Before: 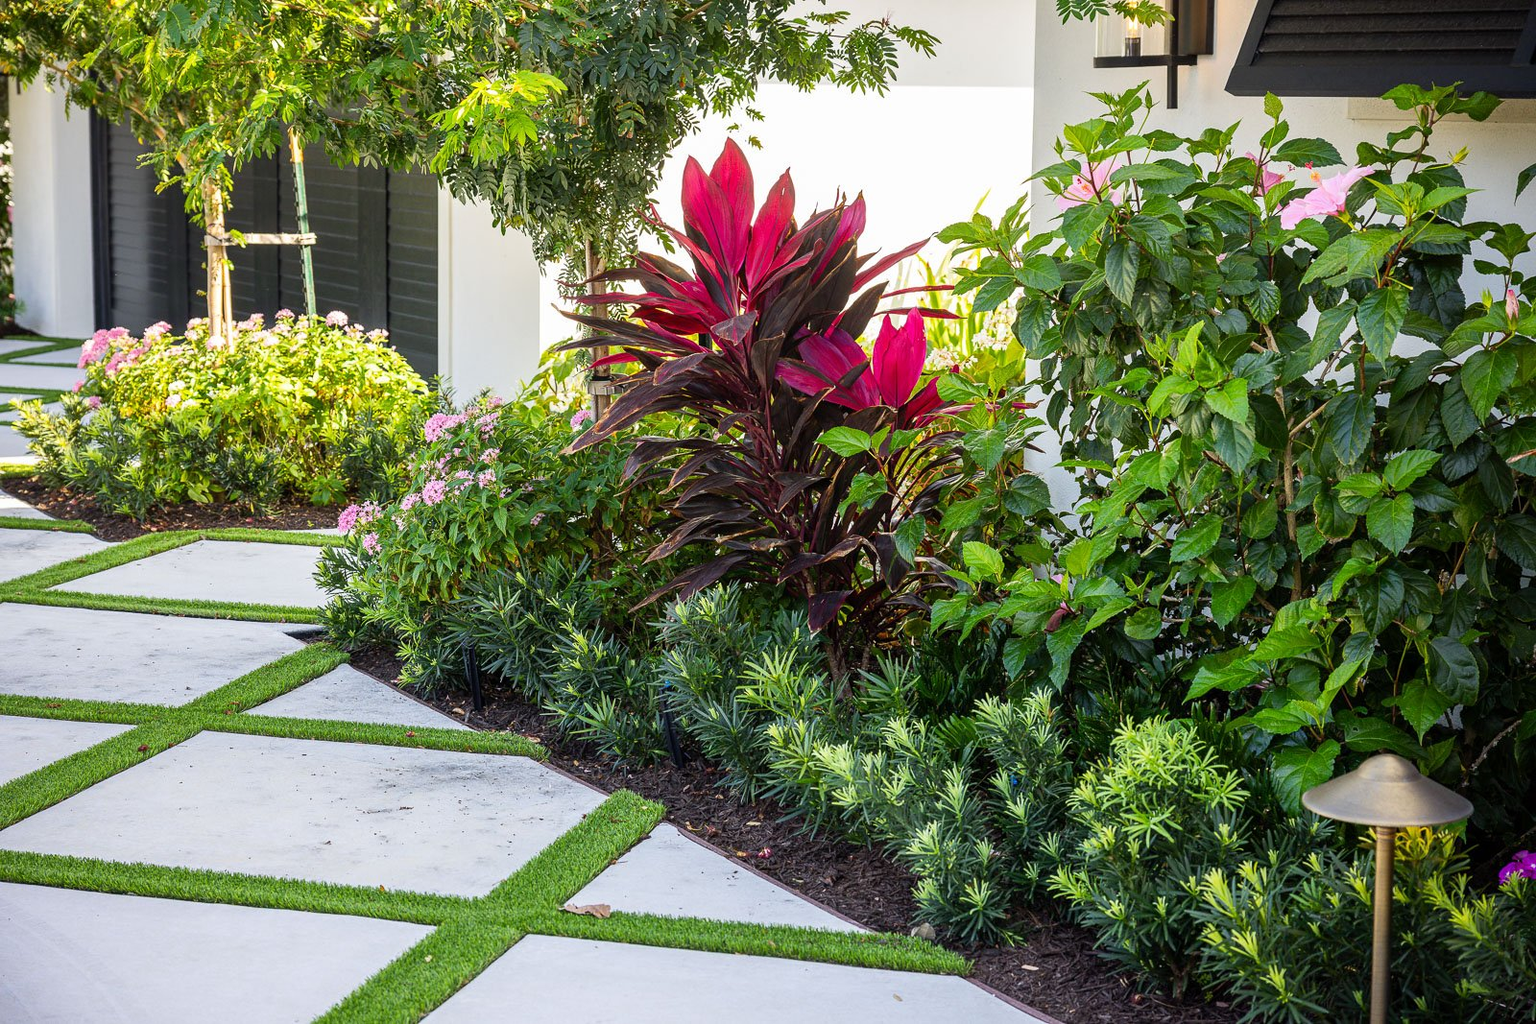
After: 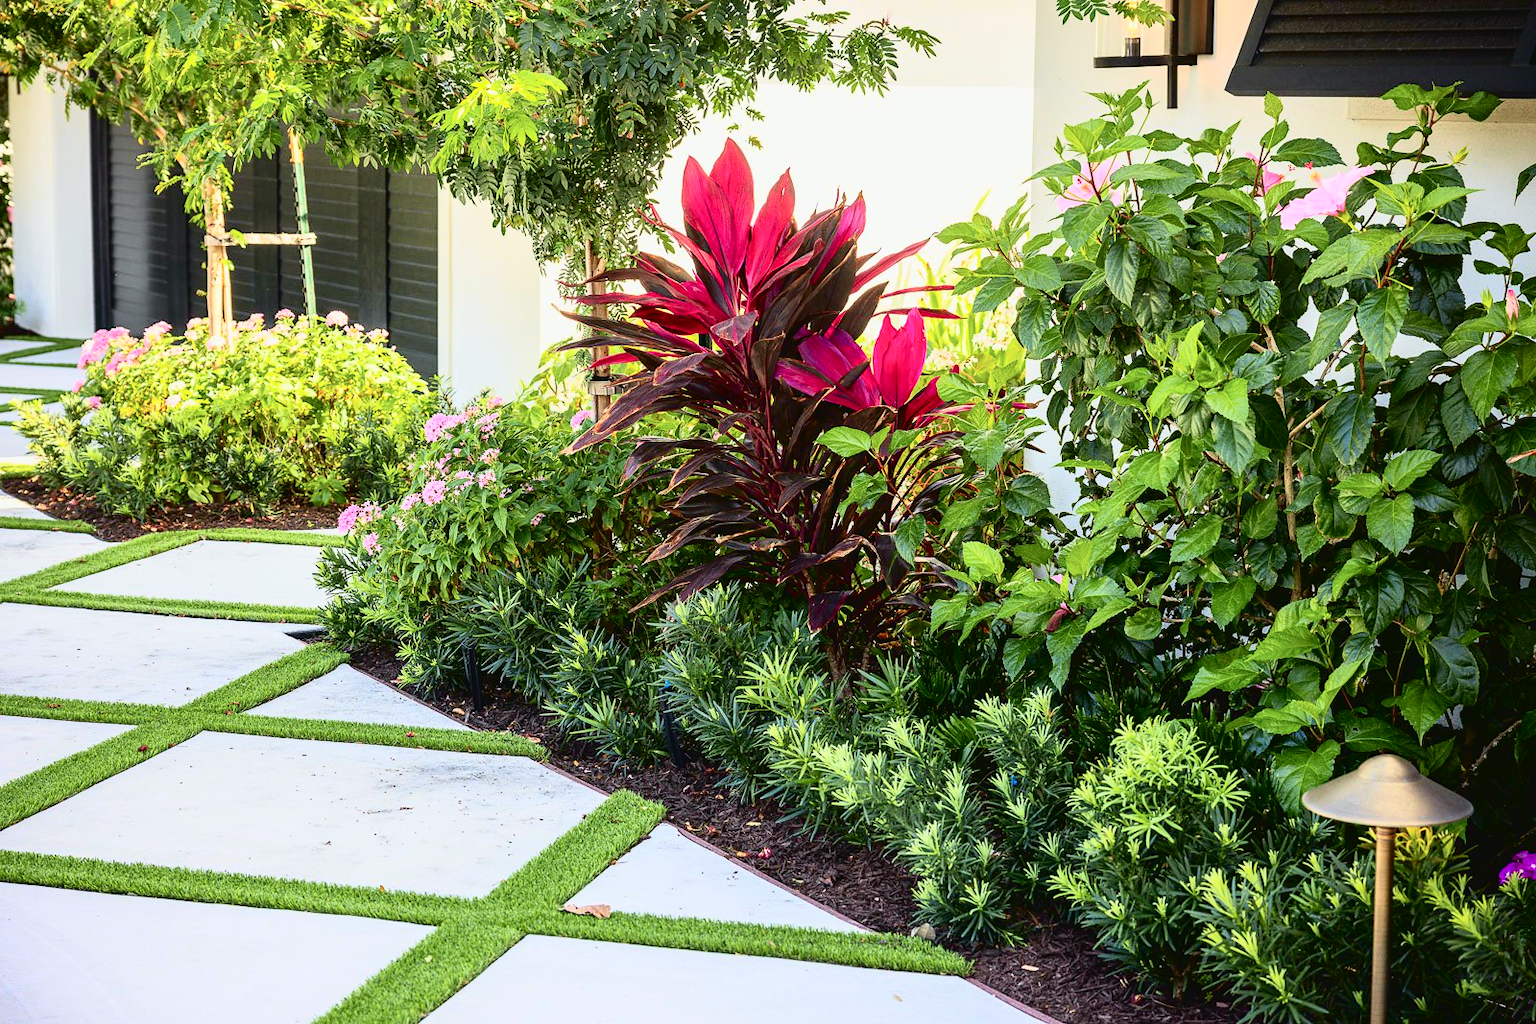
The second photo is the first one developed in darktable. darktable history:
tone curve: curves: ch0 [(0.003, 0.032) (0.037, 0.037) (0.142, 0.117) (0.279, 0.311) (0.405, 0.49) (0.526, 0.651) (0.722, 0.857) (0.875, 0.946) (1, 0.98)]; ch1 [(0, 0) (0.305, 0.325) (0.453, 0.437) (0.482, 0.474) (0.501, 0.498) (0.515, 0.523) (0.559, 0.591) (0.6, 0.643) (0.656, 0.707) (1, 1)]; ch2 [(0, 0) (0.323, 0.277) (0.424, 0.396) (0.479, 0.484) (0.499, 0.502) (0.515, 0.537) (0.573, 0.602) (0.653, 0.675) (0.75, 0.756) (1, 1)], color space Lab, independent channels, preserve colors none
